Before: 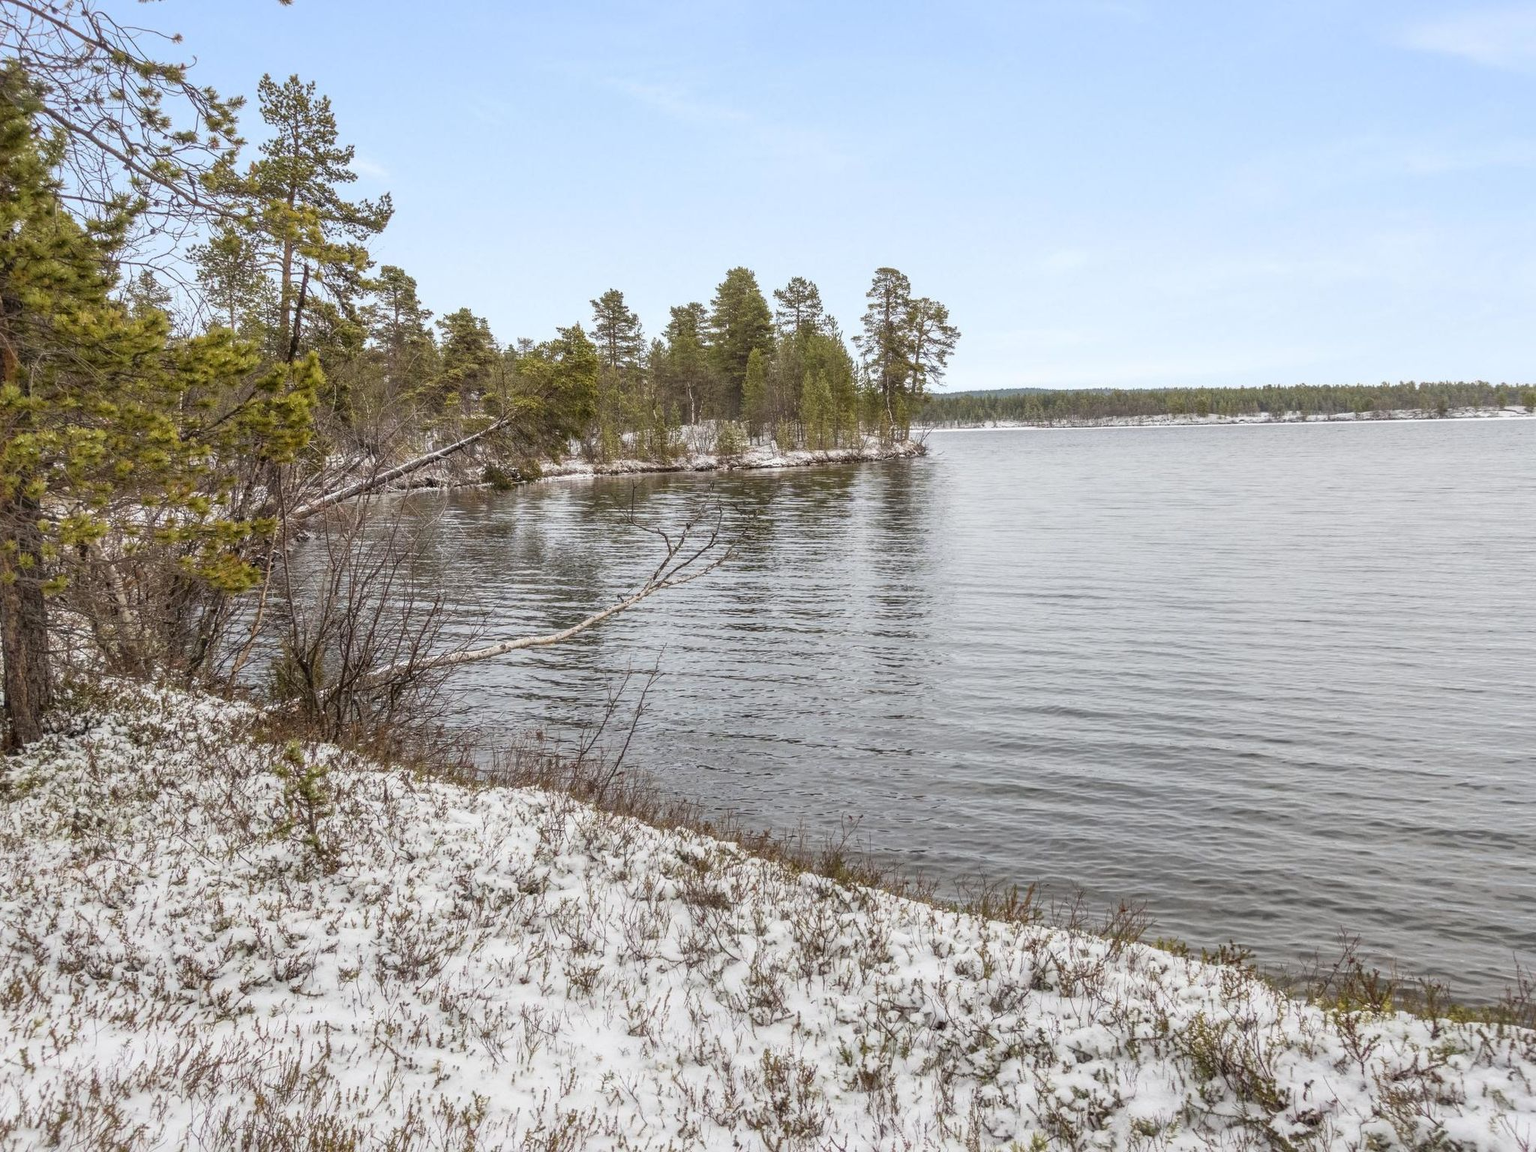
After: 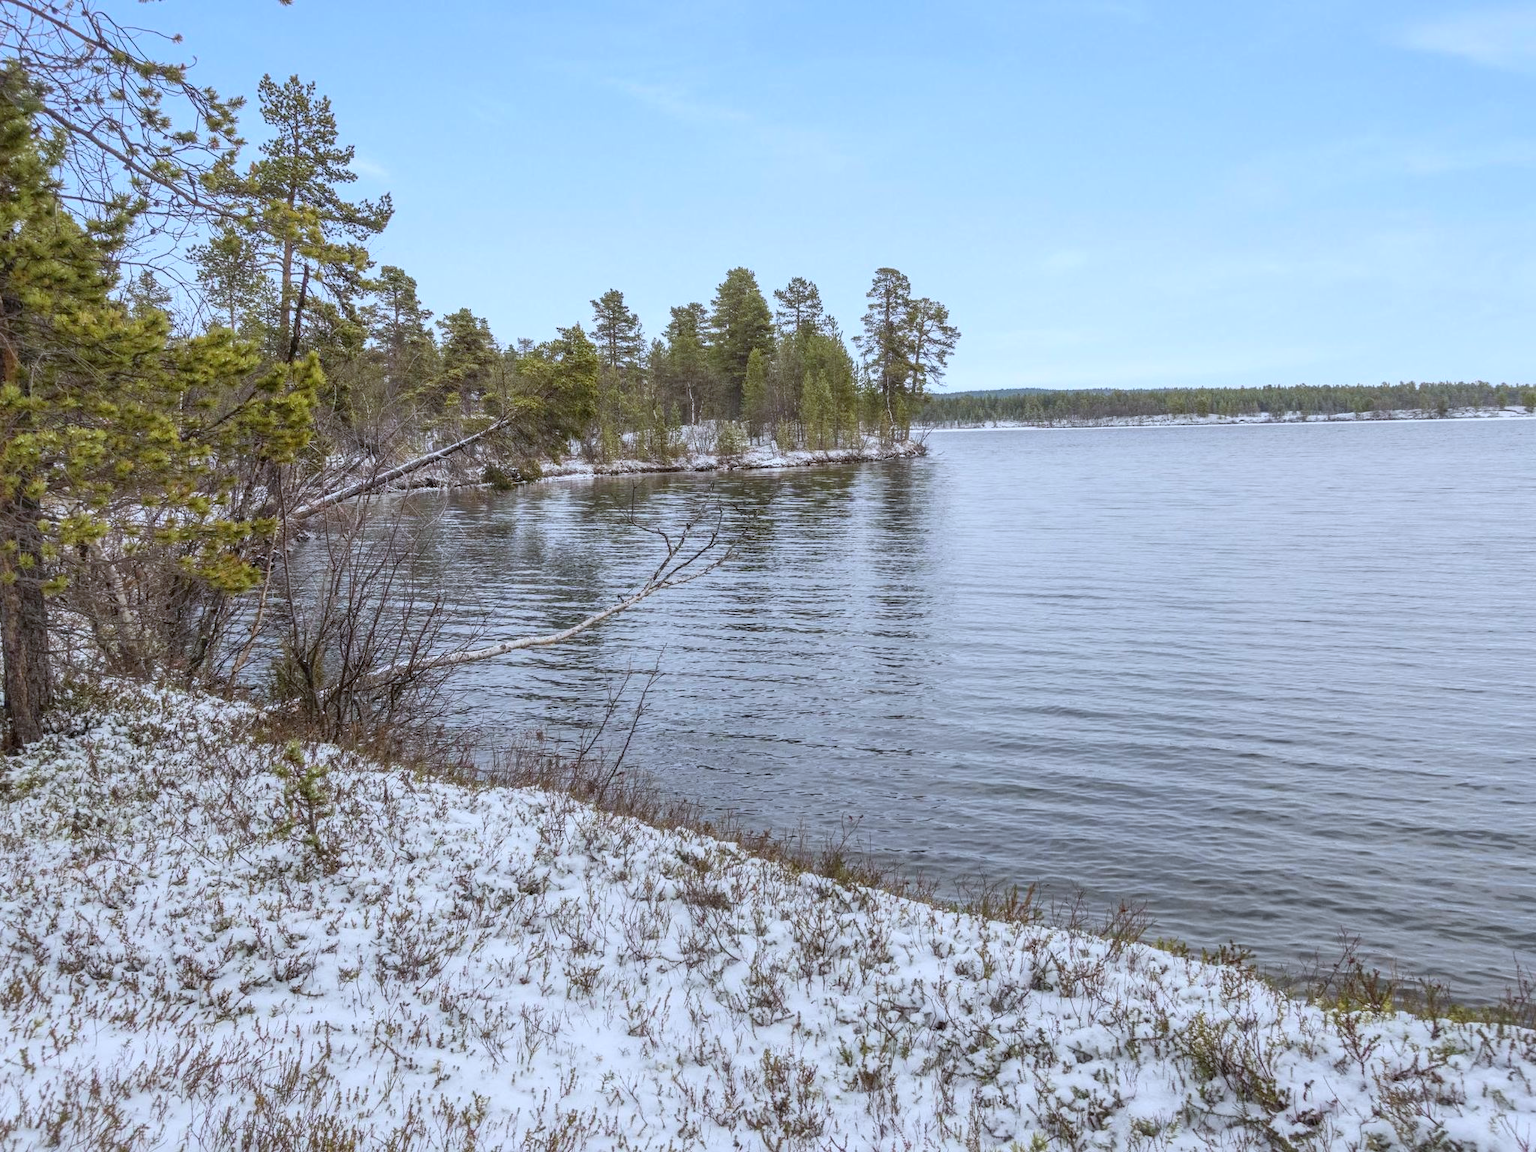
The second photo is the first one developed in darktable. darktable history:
color calibration: output R [0.994, 0.059, -0.119, 0], output G [-0.036, 1.09, -0.119, 0], output B [0.078, -0.108, 0.961, 0], illuminant custom, x 0.371, y 0.382, temperature 4281.14 K
